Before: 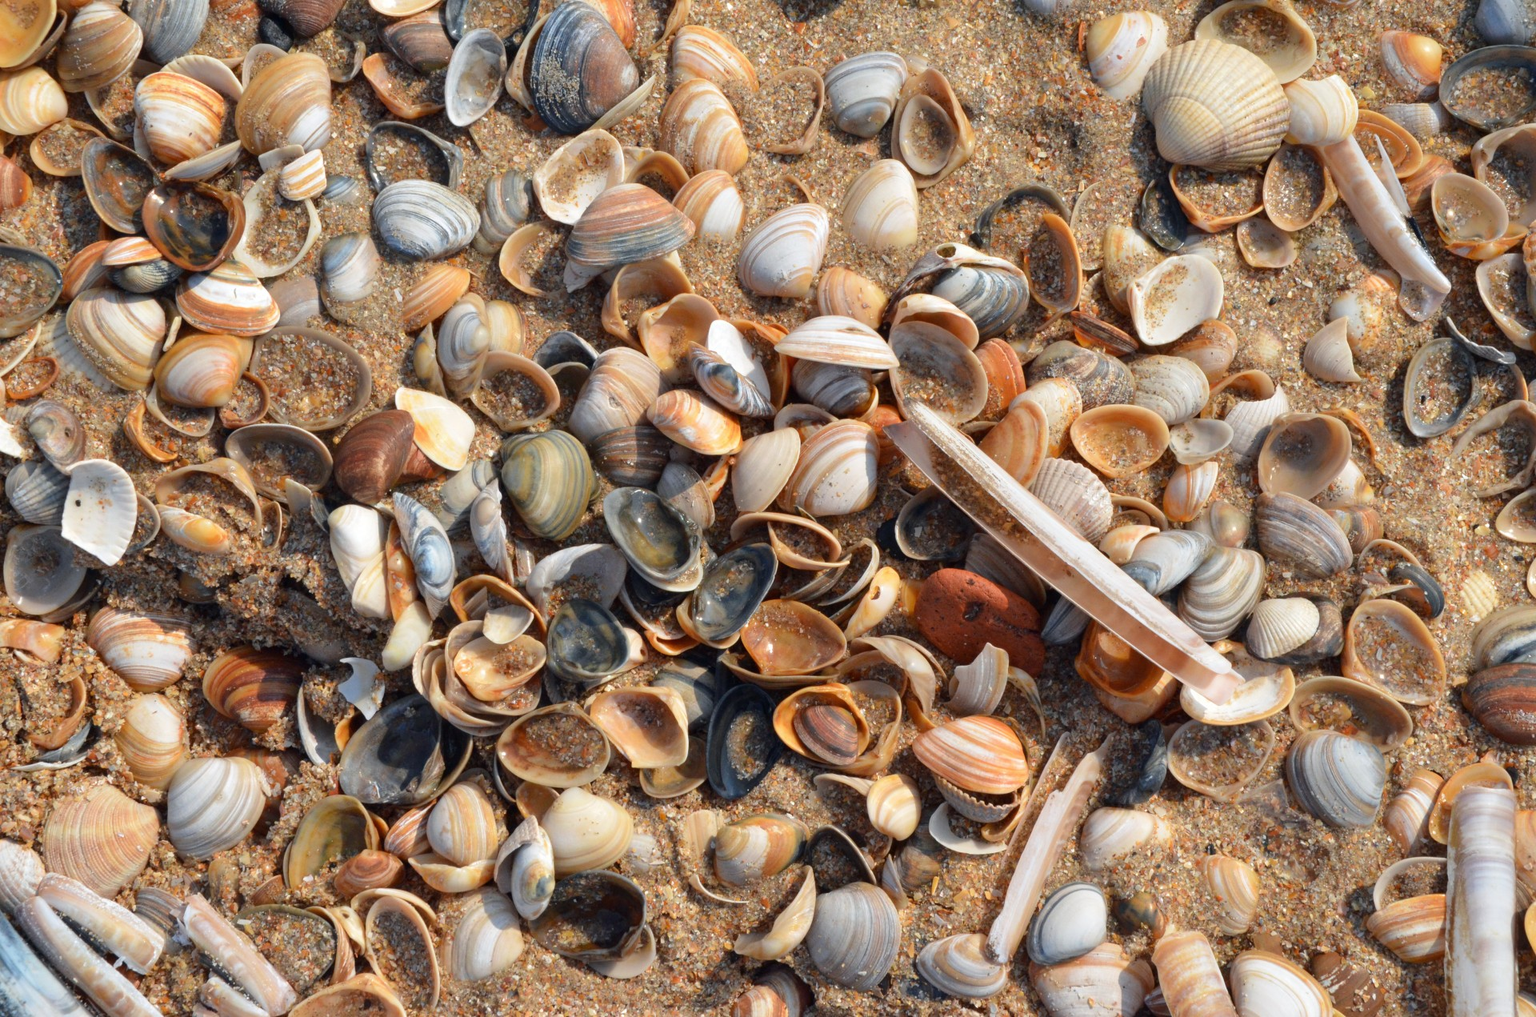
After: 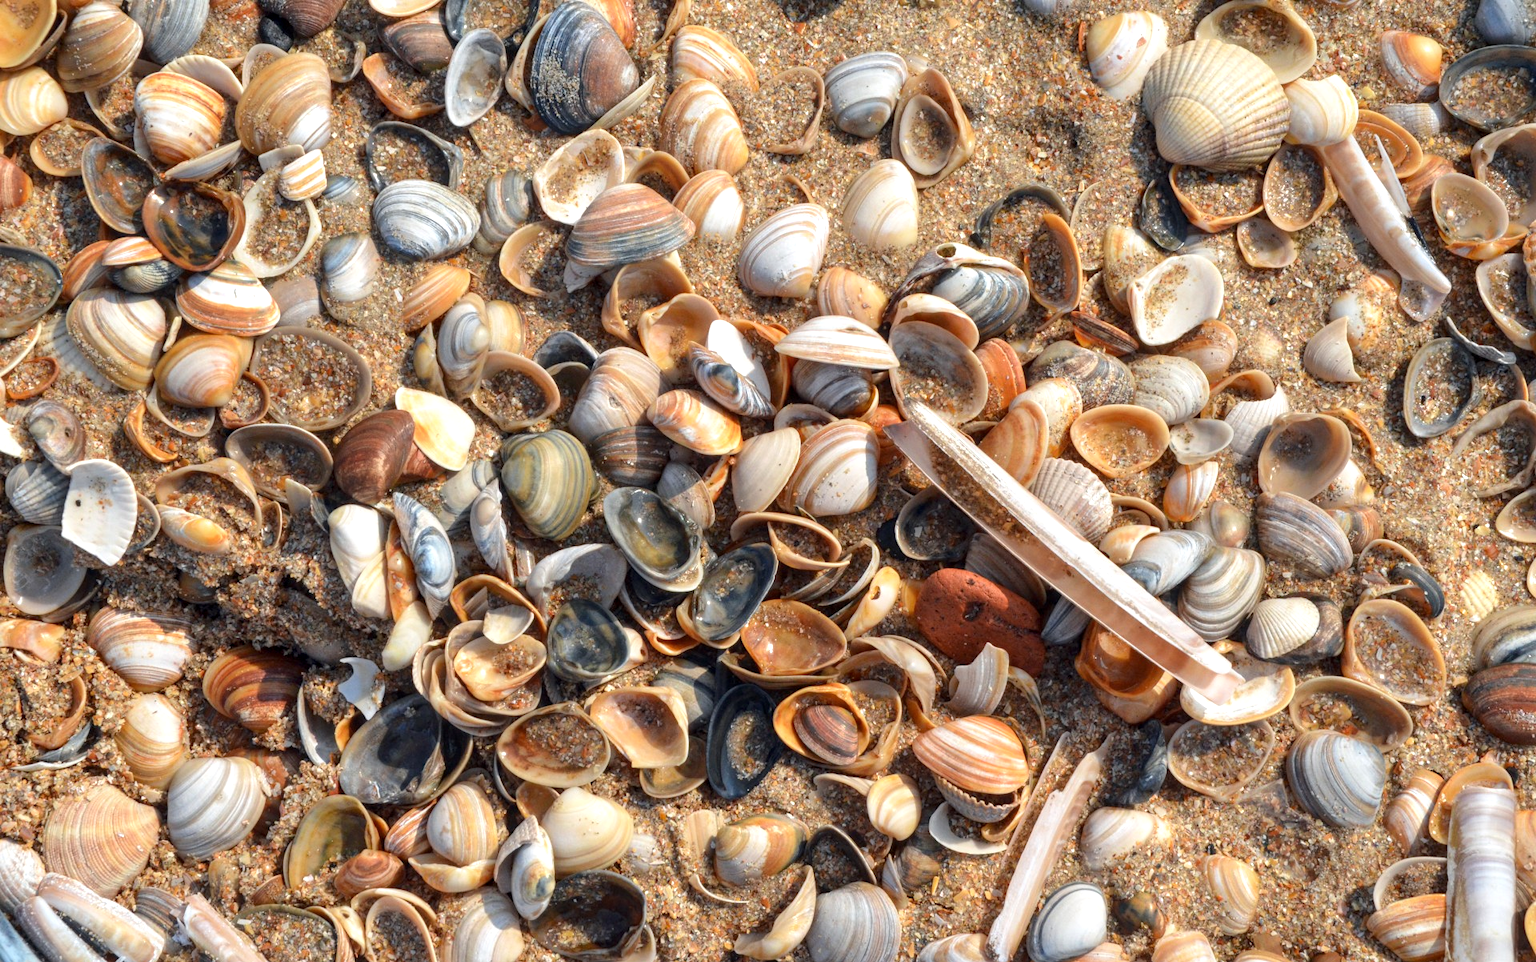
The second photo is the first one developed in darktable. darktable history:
local contrast: on, module defaults
exposure: exposure 0.253 EV, compensate highlight preservation false
crop and rotate: top 0.013%, bottom 5.266%
